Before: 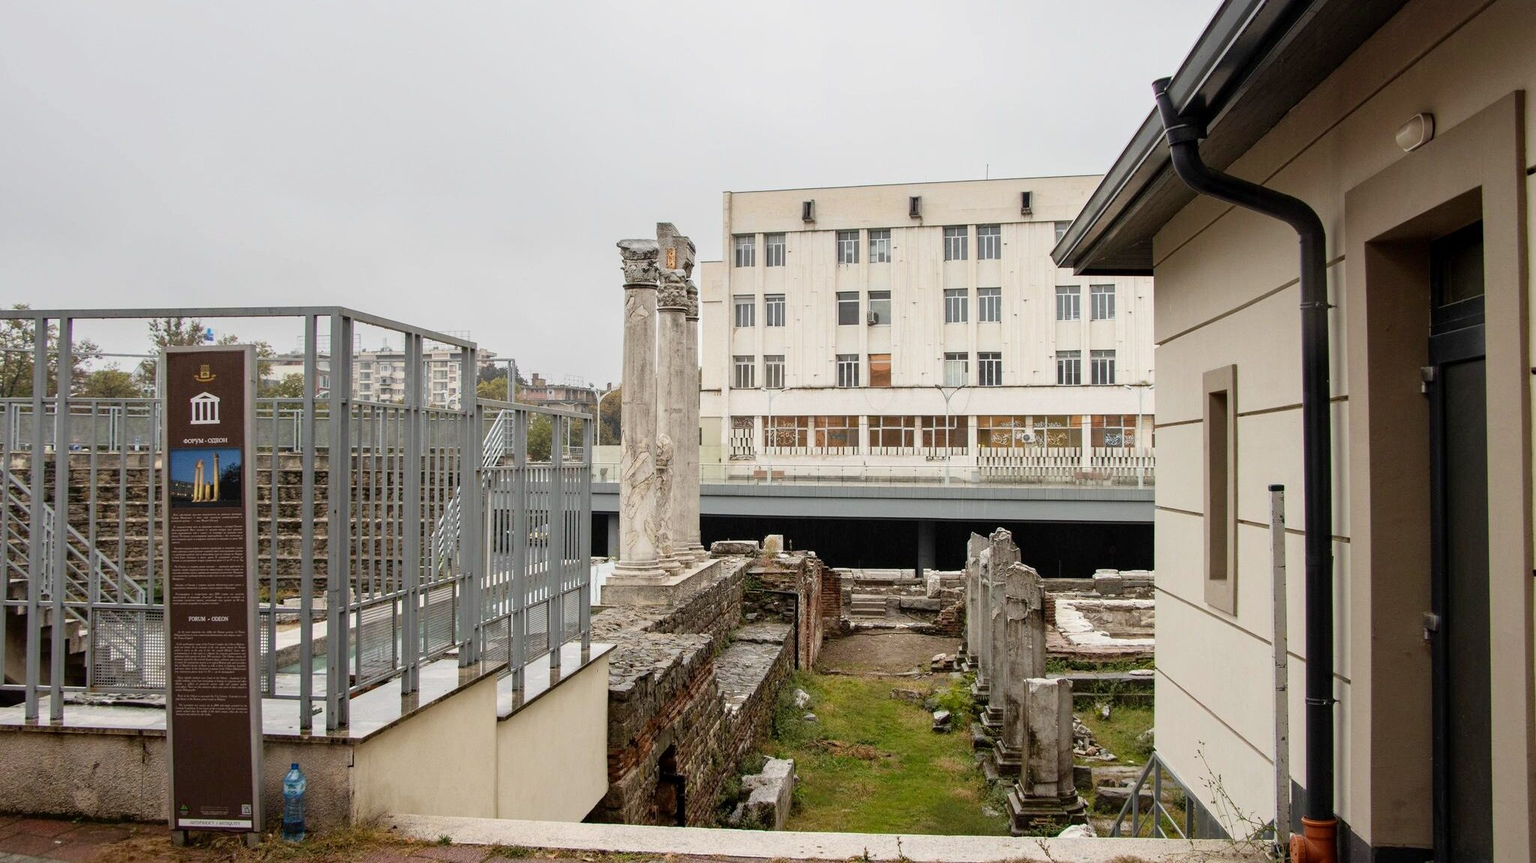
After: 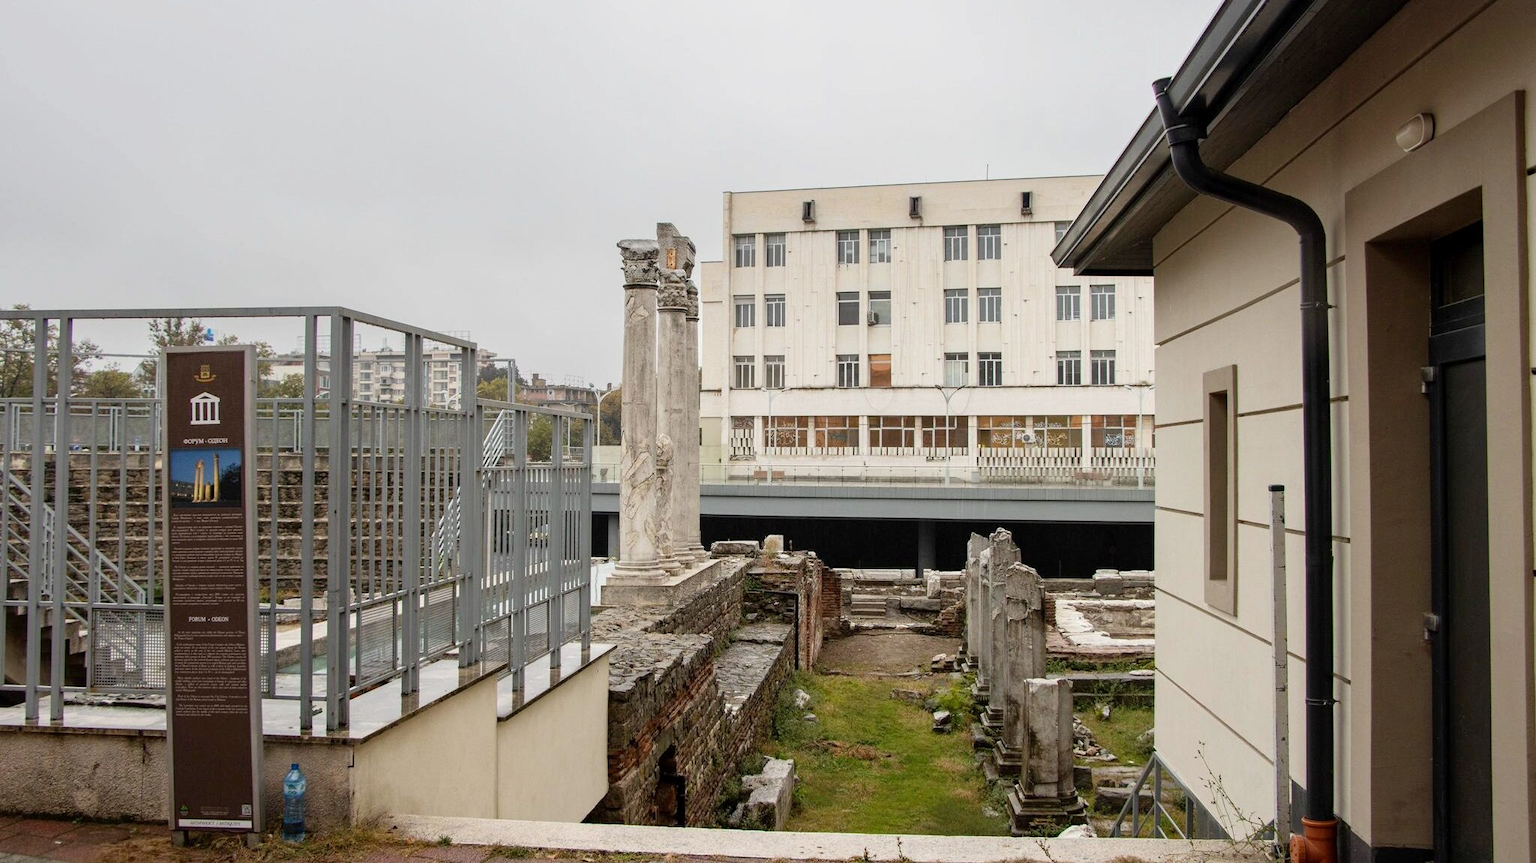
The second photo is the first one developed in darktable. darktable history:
base curve: curves: ch0 [(0, 0) (0.472, 0.455) (1, 1)]
